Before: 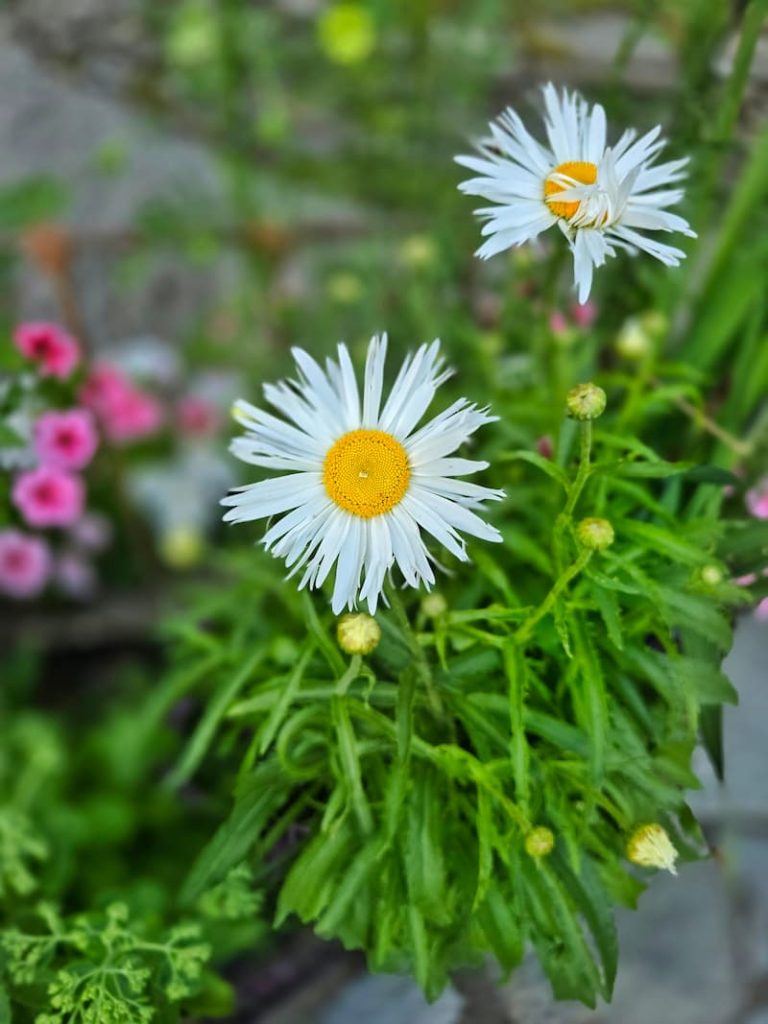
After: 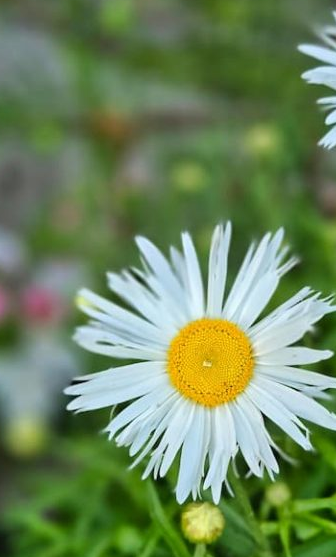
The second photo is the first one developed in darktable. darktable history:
crop: left 20.347%, top 10.862%, right 35.84%, bottom 34.652%
